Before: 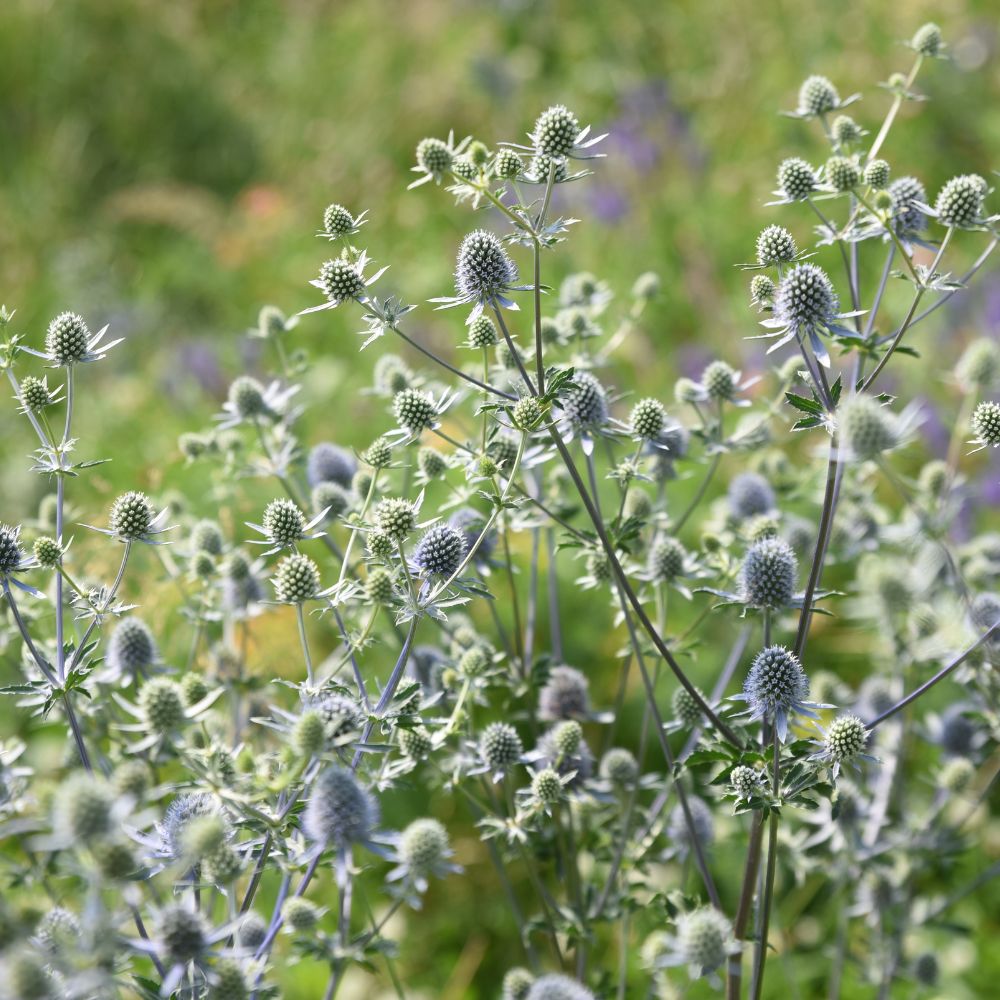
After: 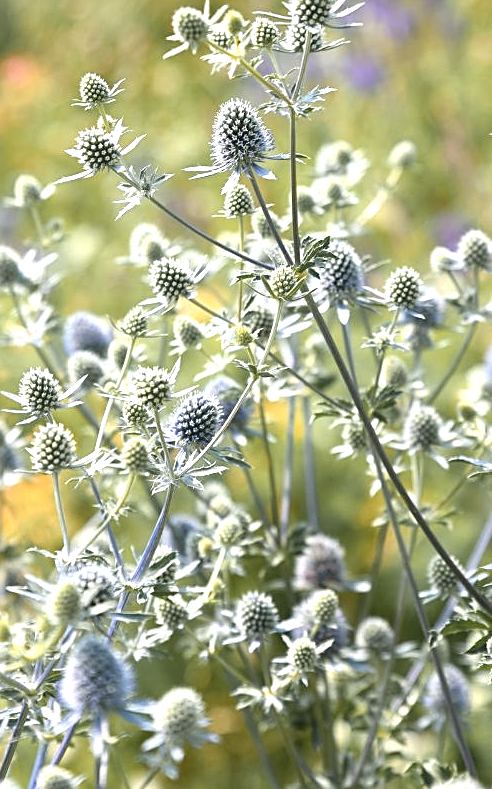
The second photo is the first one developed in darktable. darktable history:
exposure: exposure 0.601 EV, compensate highlight preservation false
color zones: curves: ch1 [(0.263, 0.53) (0.376, 0.287) (0.487, 0.512) (0.748, 0.547) (1, 0.513)]; ch2 [(0.262, 0.45) (0.751, 0.477)]
crop and rotate: angle 0.017°, left 24.401%, top 13.189%, right 26.372%, bottom 7.798%
local contrast: highlights 104%, shadows 102%, detail 119%, midtone range 0.2
sharpen: on, module defaults
